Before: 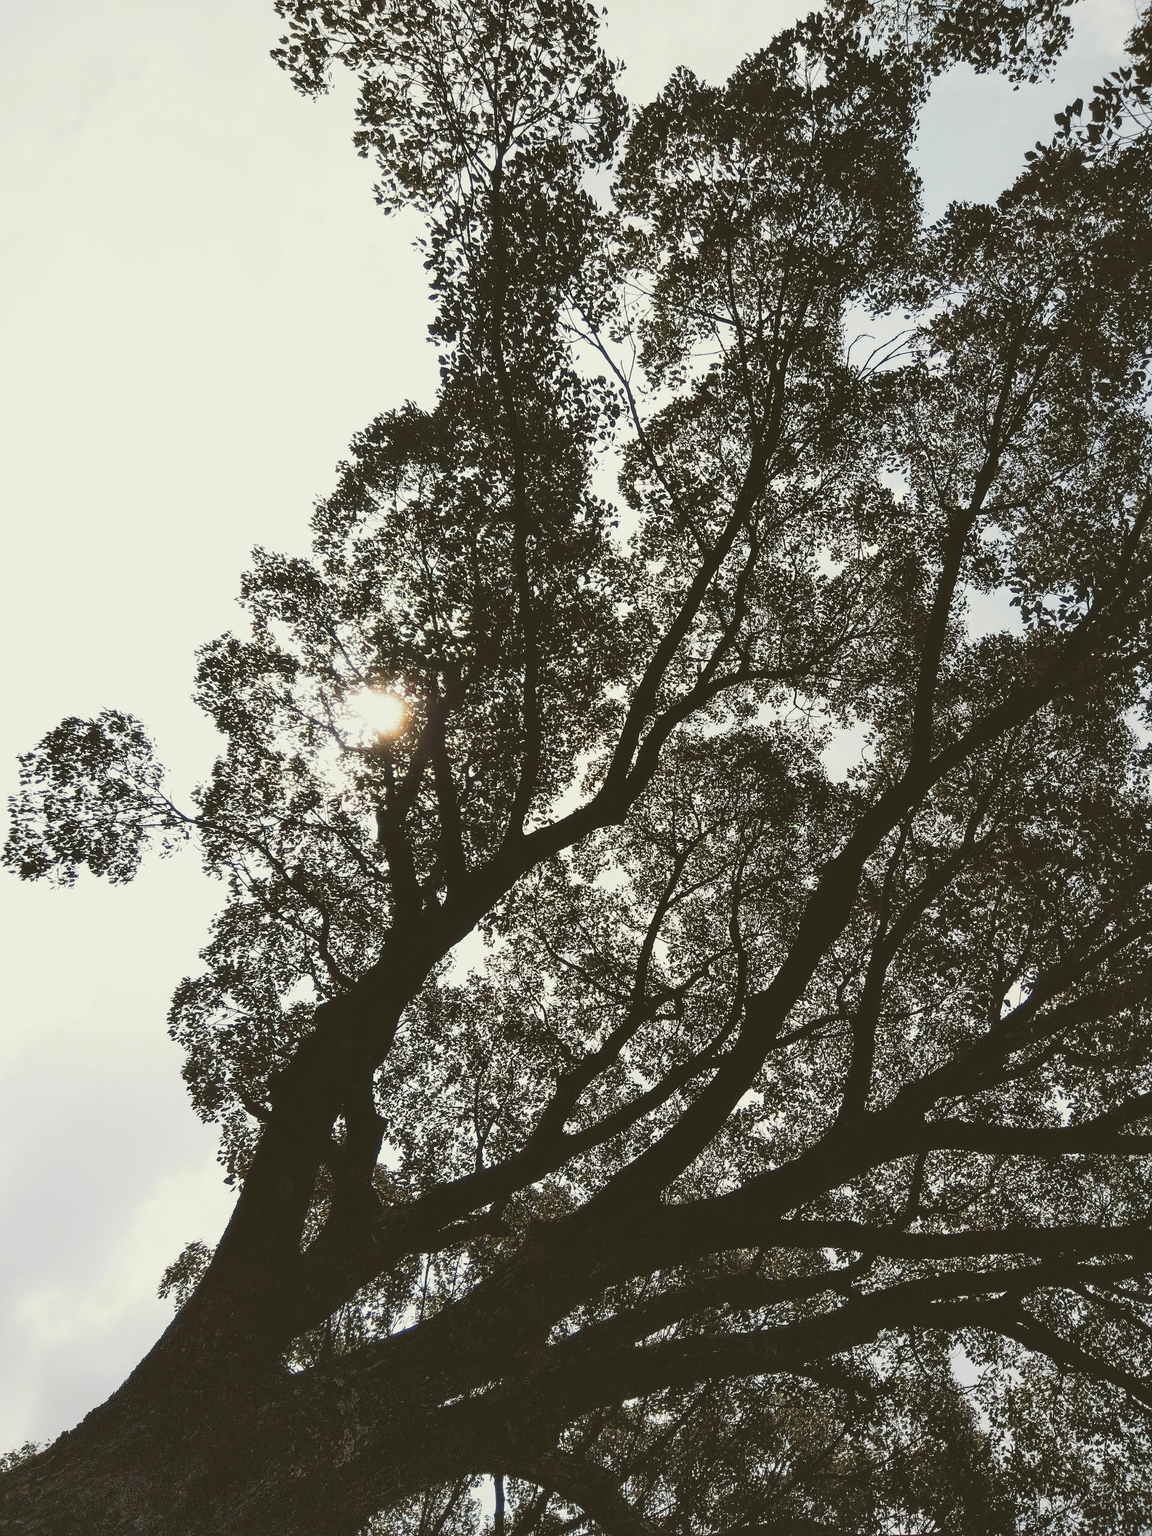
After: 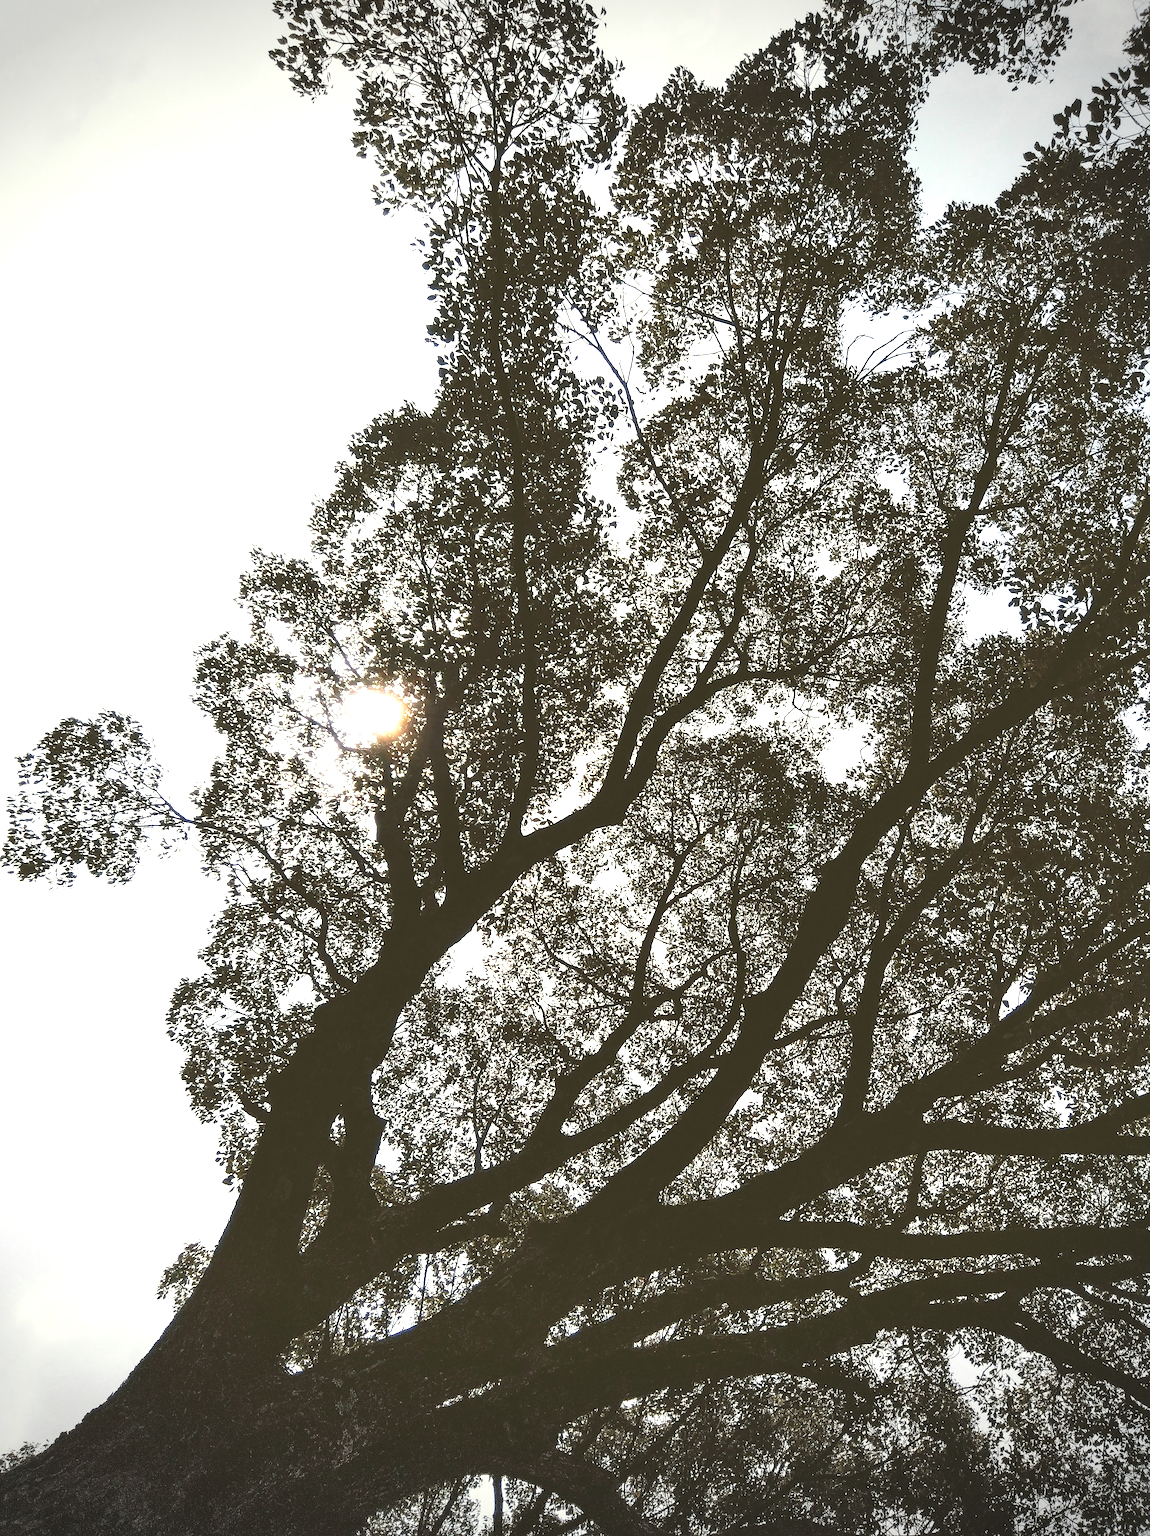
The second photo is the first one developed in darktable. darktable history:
exposure: exposure 0.819 EV, compensate highlight preservation false
crop: left 0.182%
vignetting: fall-off start 89%, fall-off radius 43.19%, width/height ratio 1.156
